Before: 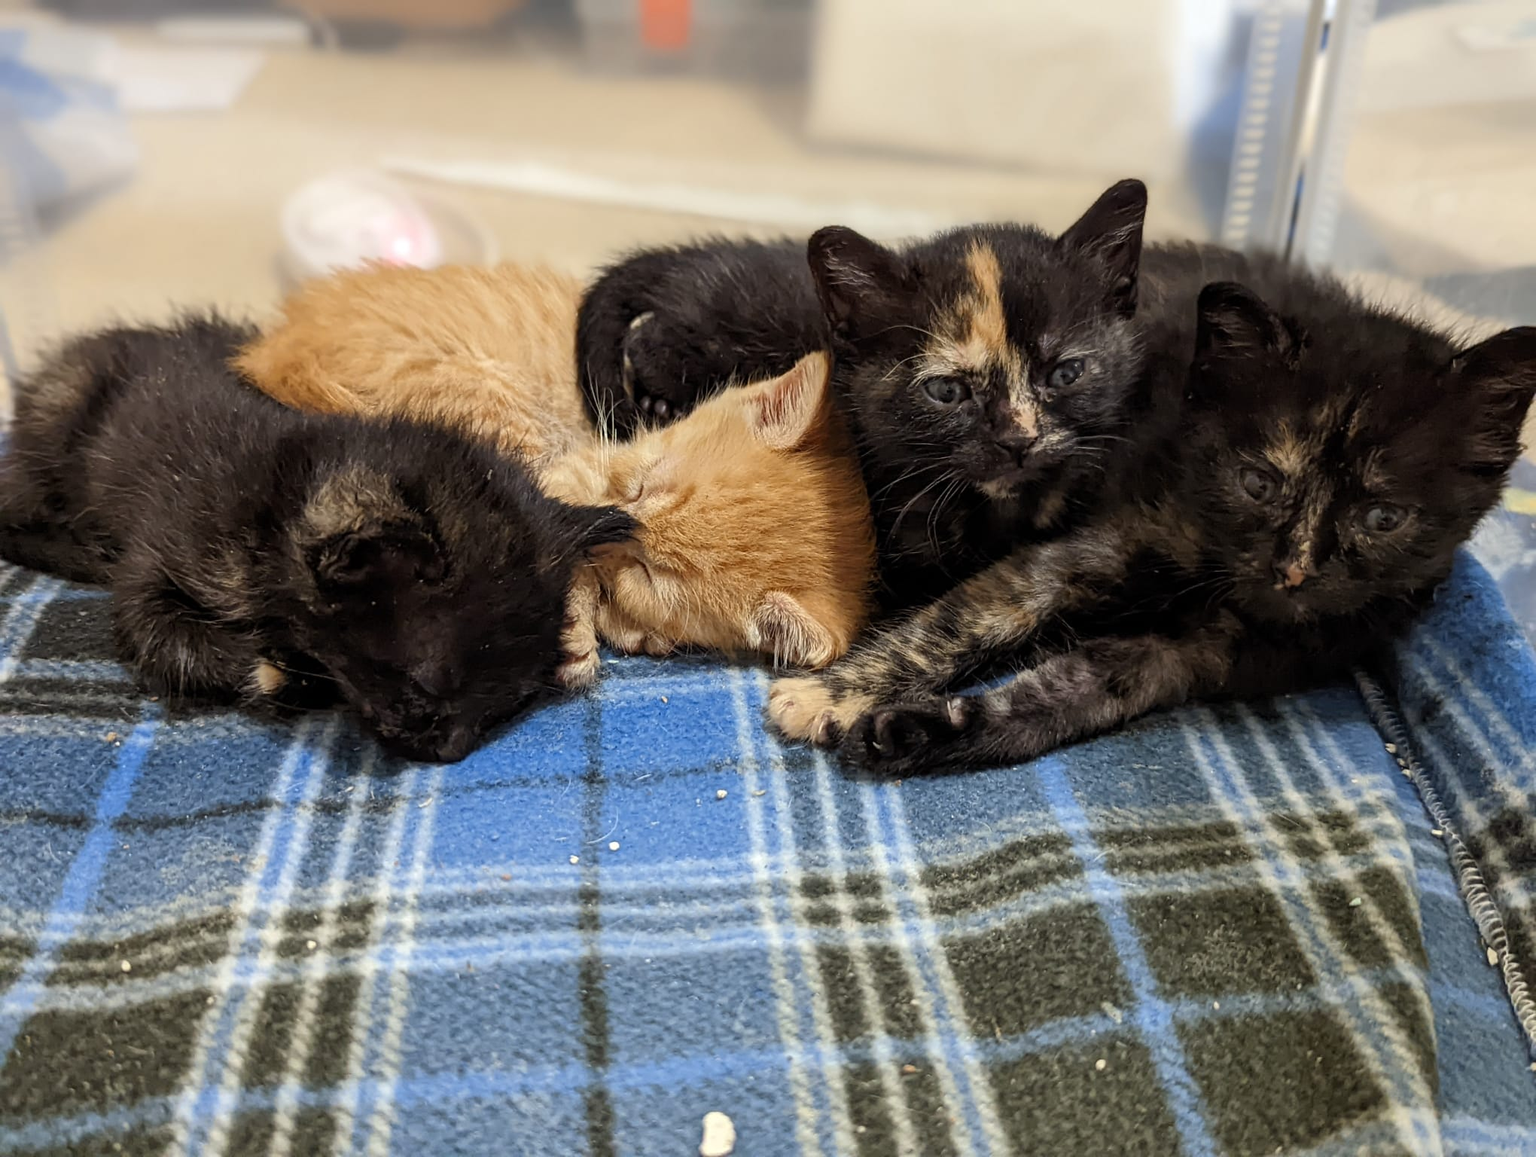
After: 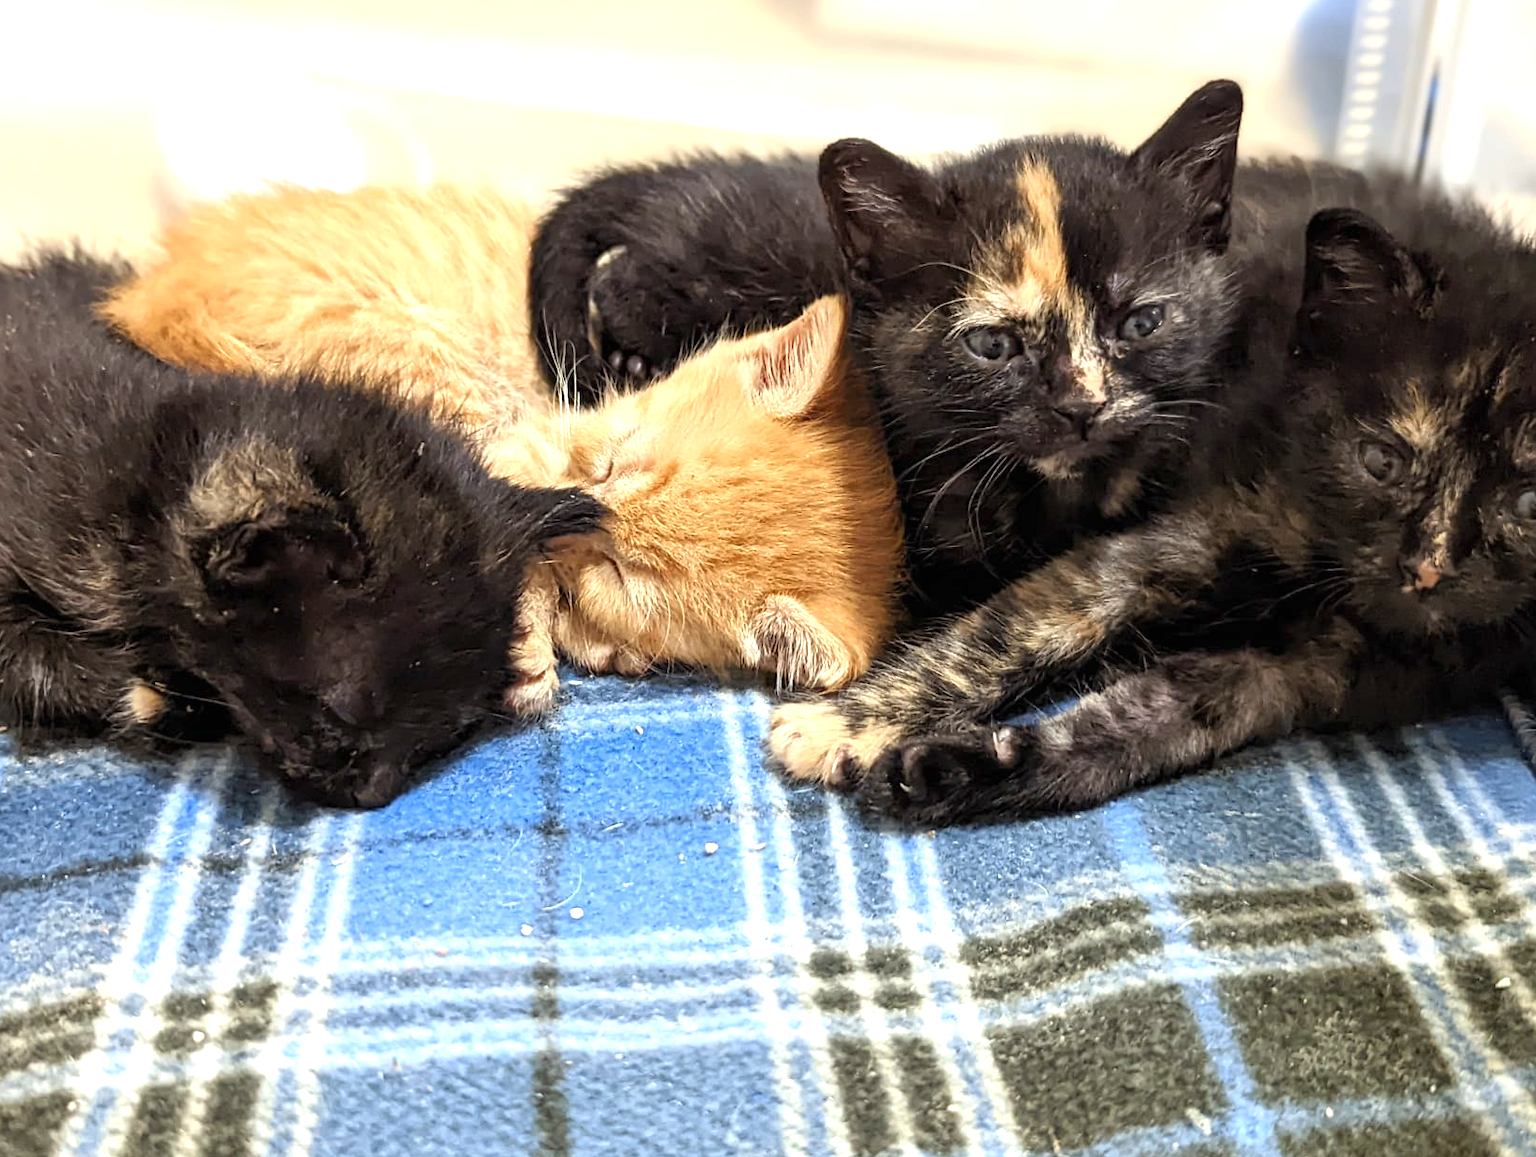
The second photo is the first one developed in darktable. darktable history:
exposure: black level correction 0, exposure 1.001 EV, compensate highlight preservation false
crop and rotate: left 9.986%, top 10.004%, right 9.969%, bottom 9.858%
